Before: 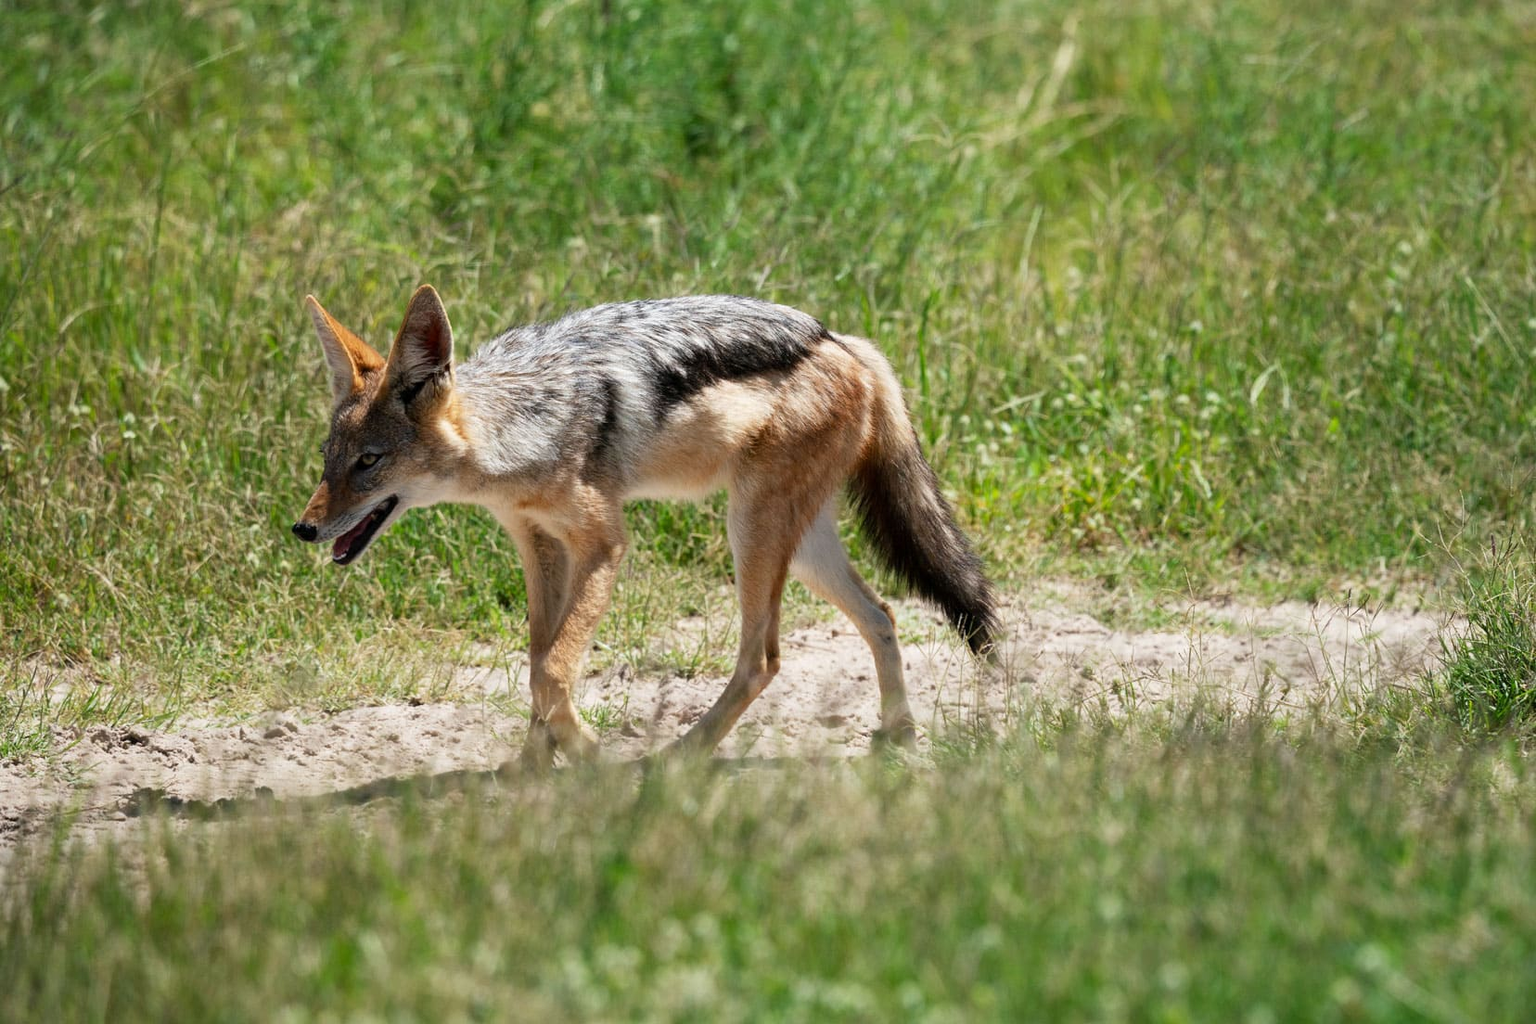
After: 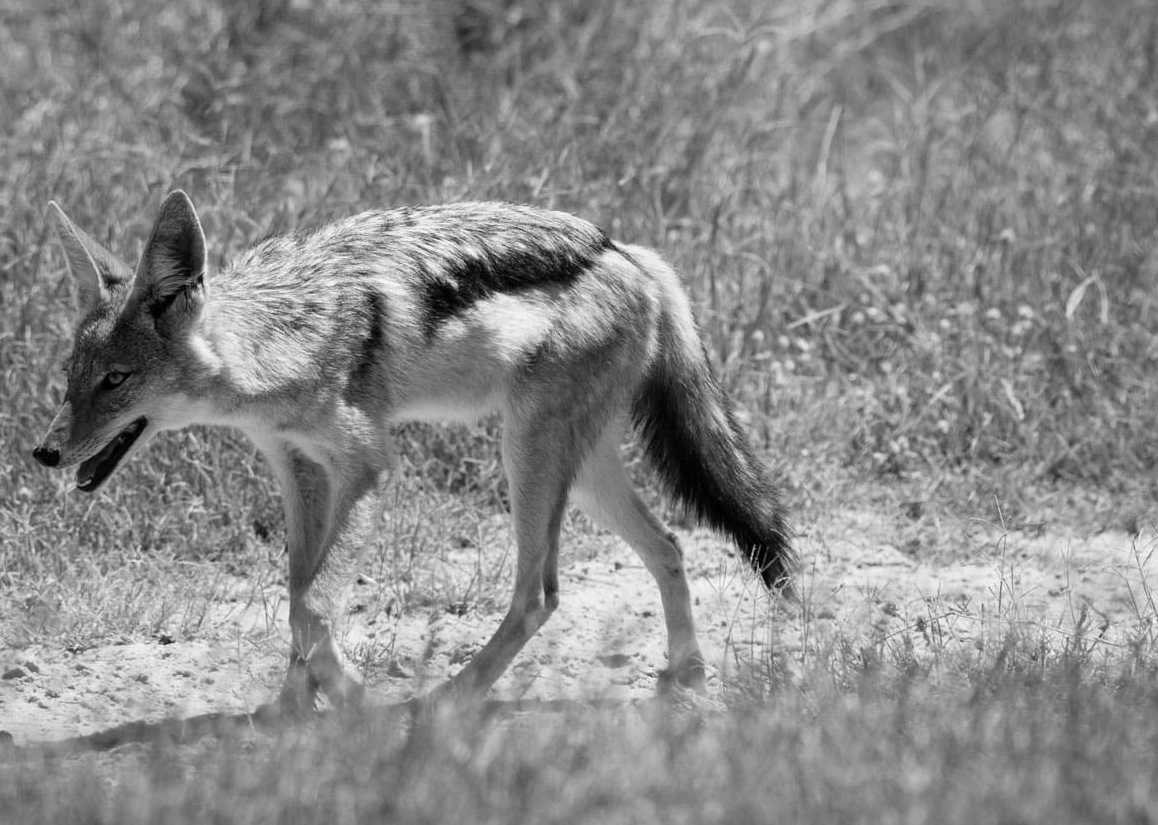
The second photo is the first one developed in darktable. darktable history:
crop and rotate: left 17.046%, top 10.659%, right 12.989%, bottom 14.553%
monochrome: on, module defaults
